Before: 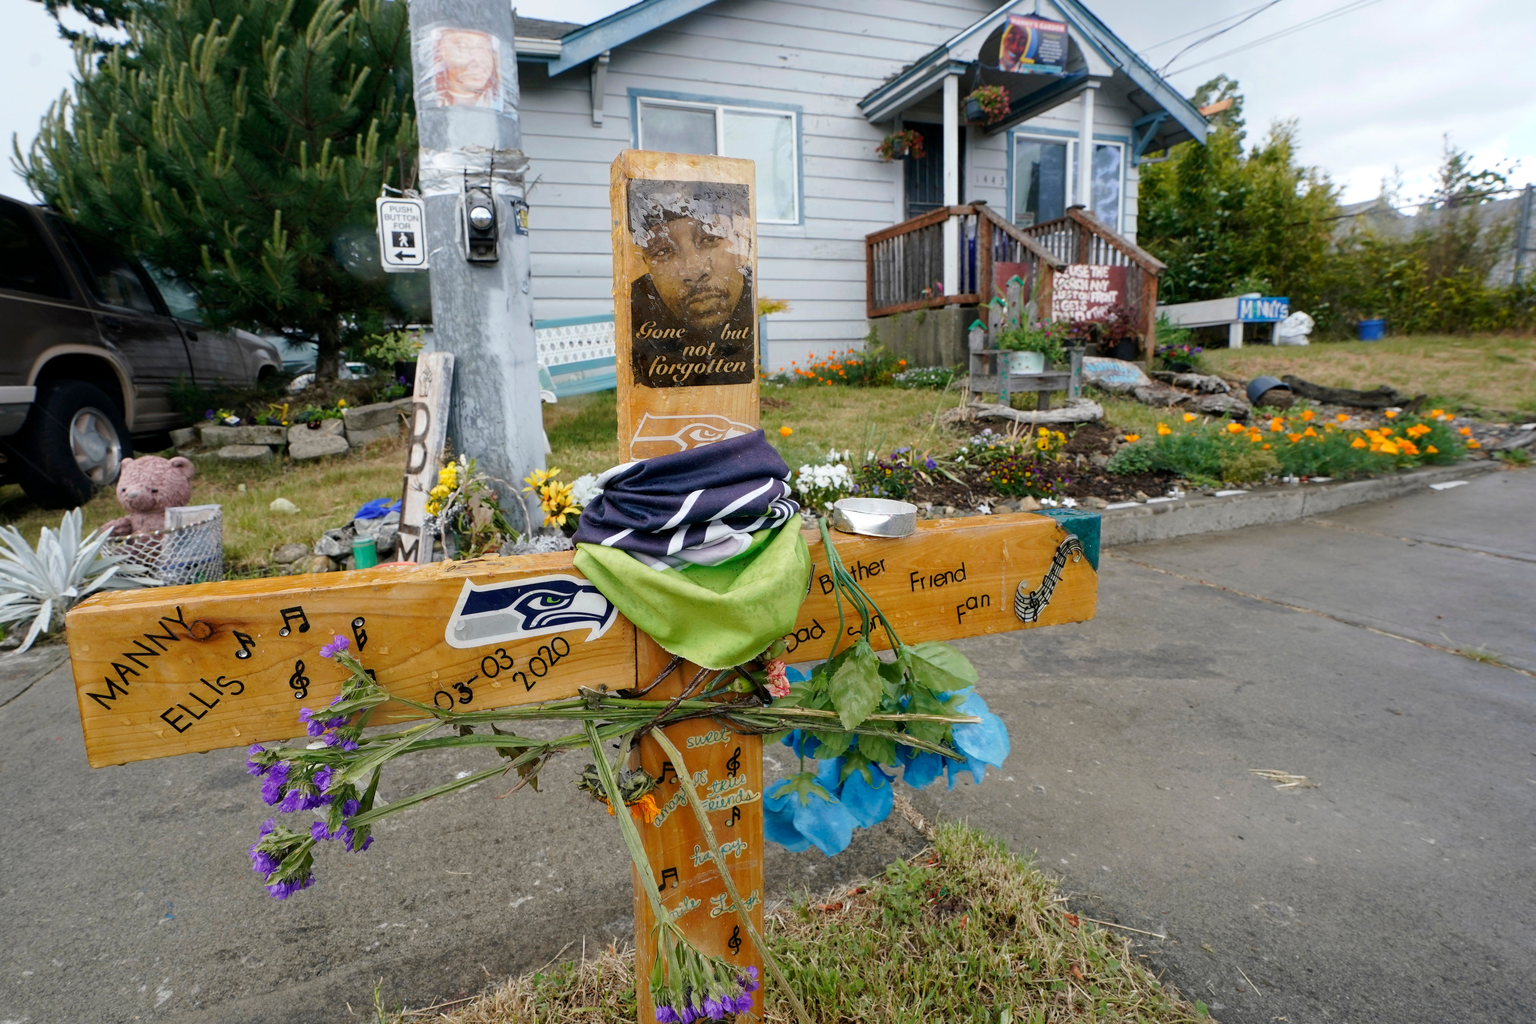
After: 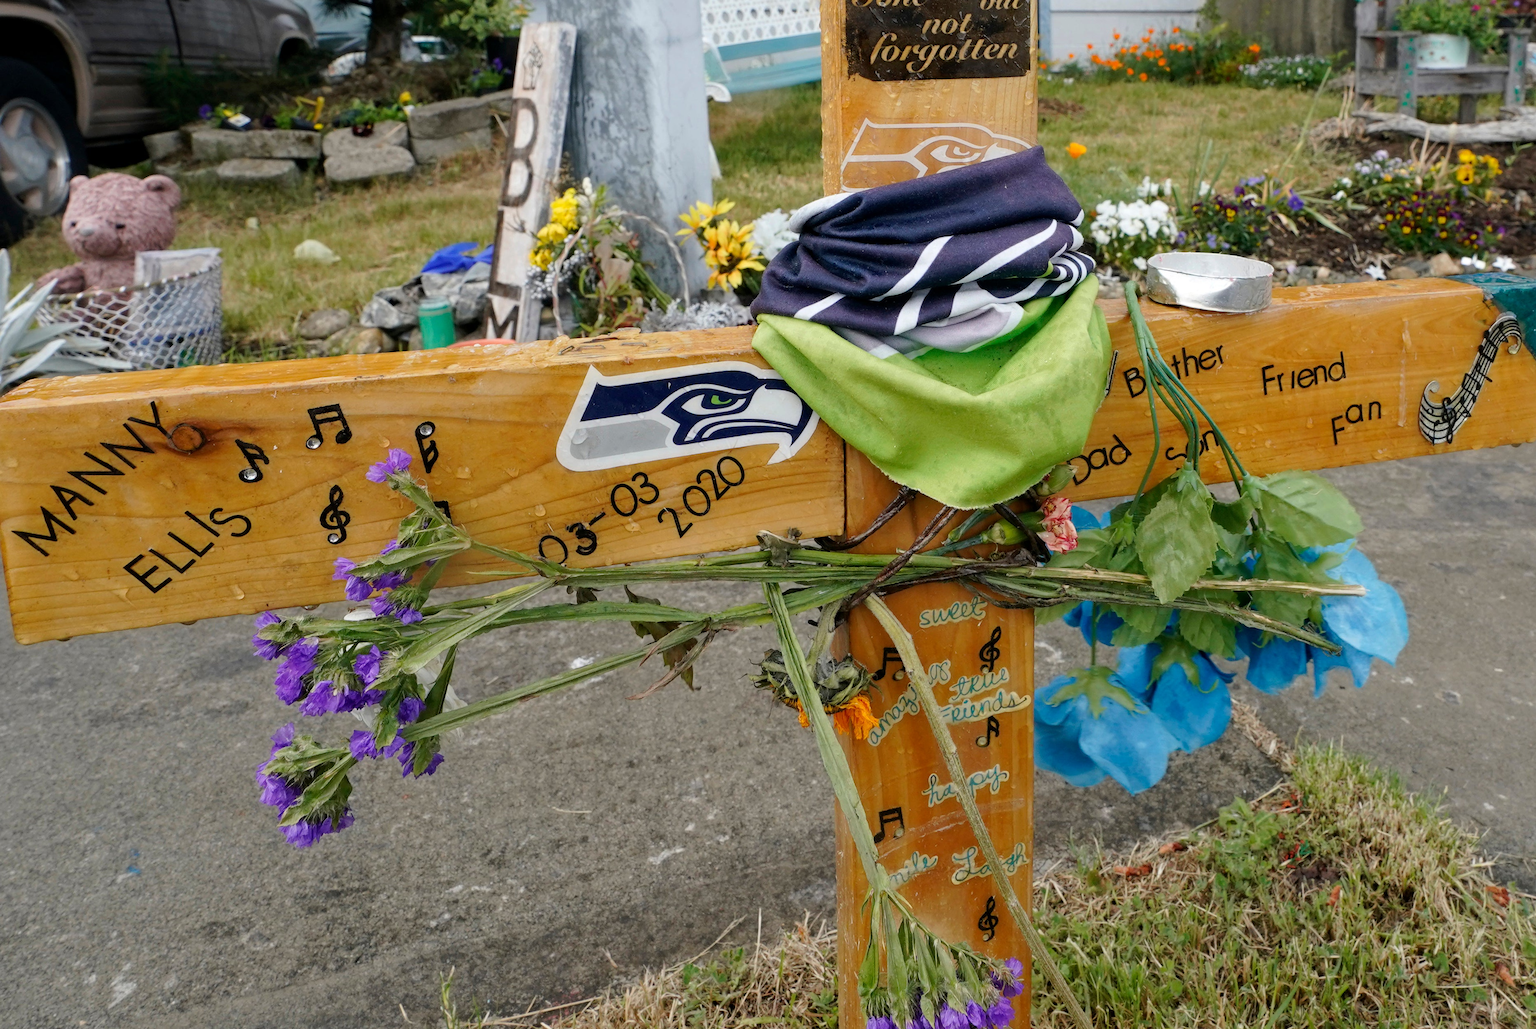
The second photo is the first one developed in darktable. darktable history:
crop and rotate: angle -0.826°, left 3.982%, top 32.126%, right 28.512%
